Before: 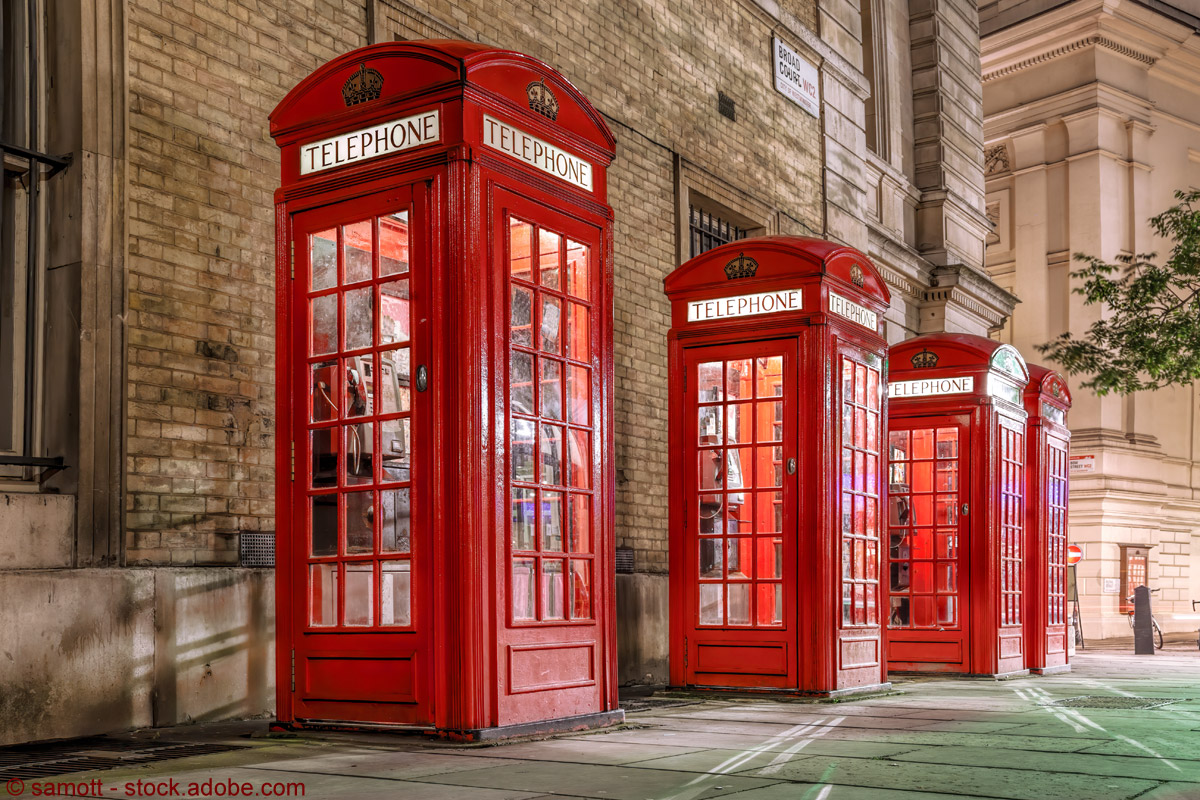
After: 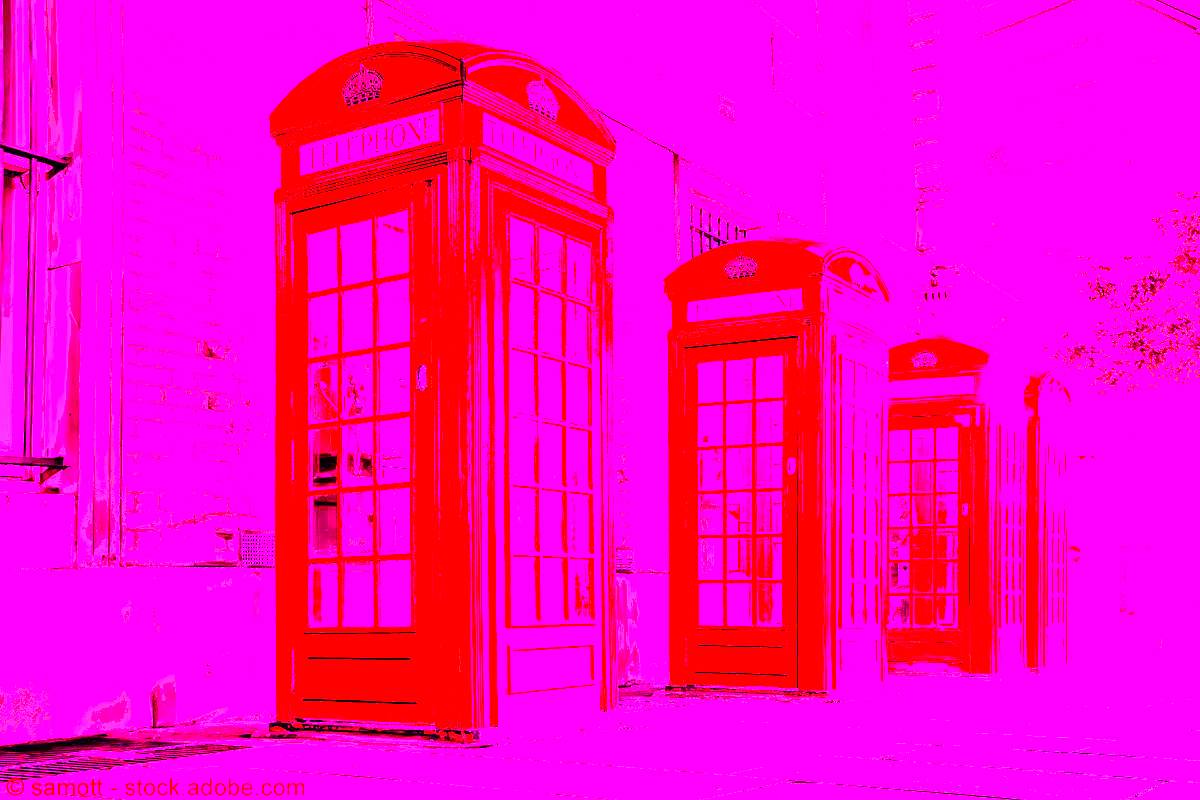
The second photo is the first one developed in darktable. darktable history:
white balance: red 8, blue 8
shadows and highlights: shadows 4.1, highlights -17.6, soften with gaussian
